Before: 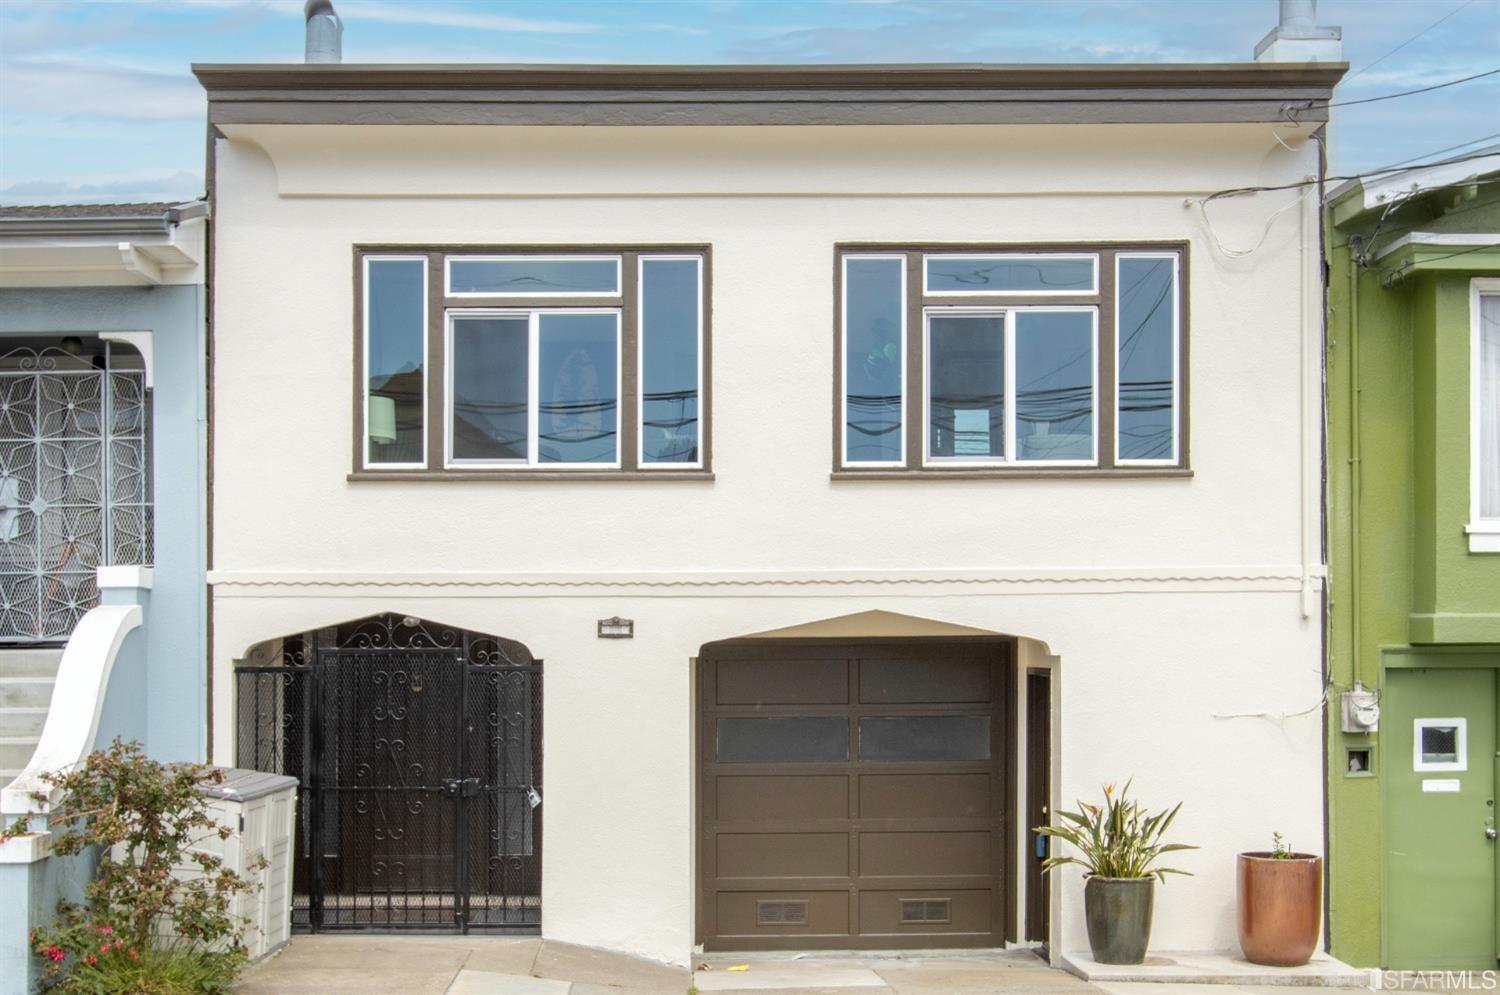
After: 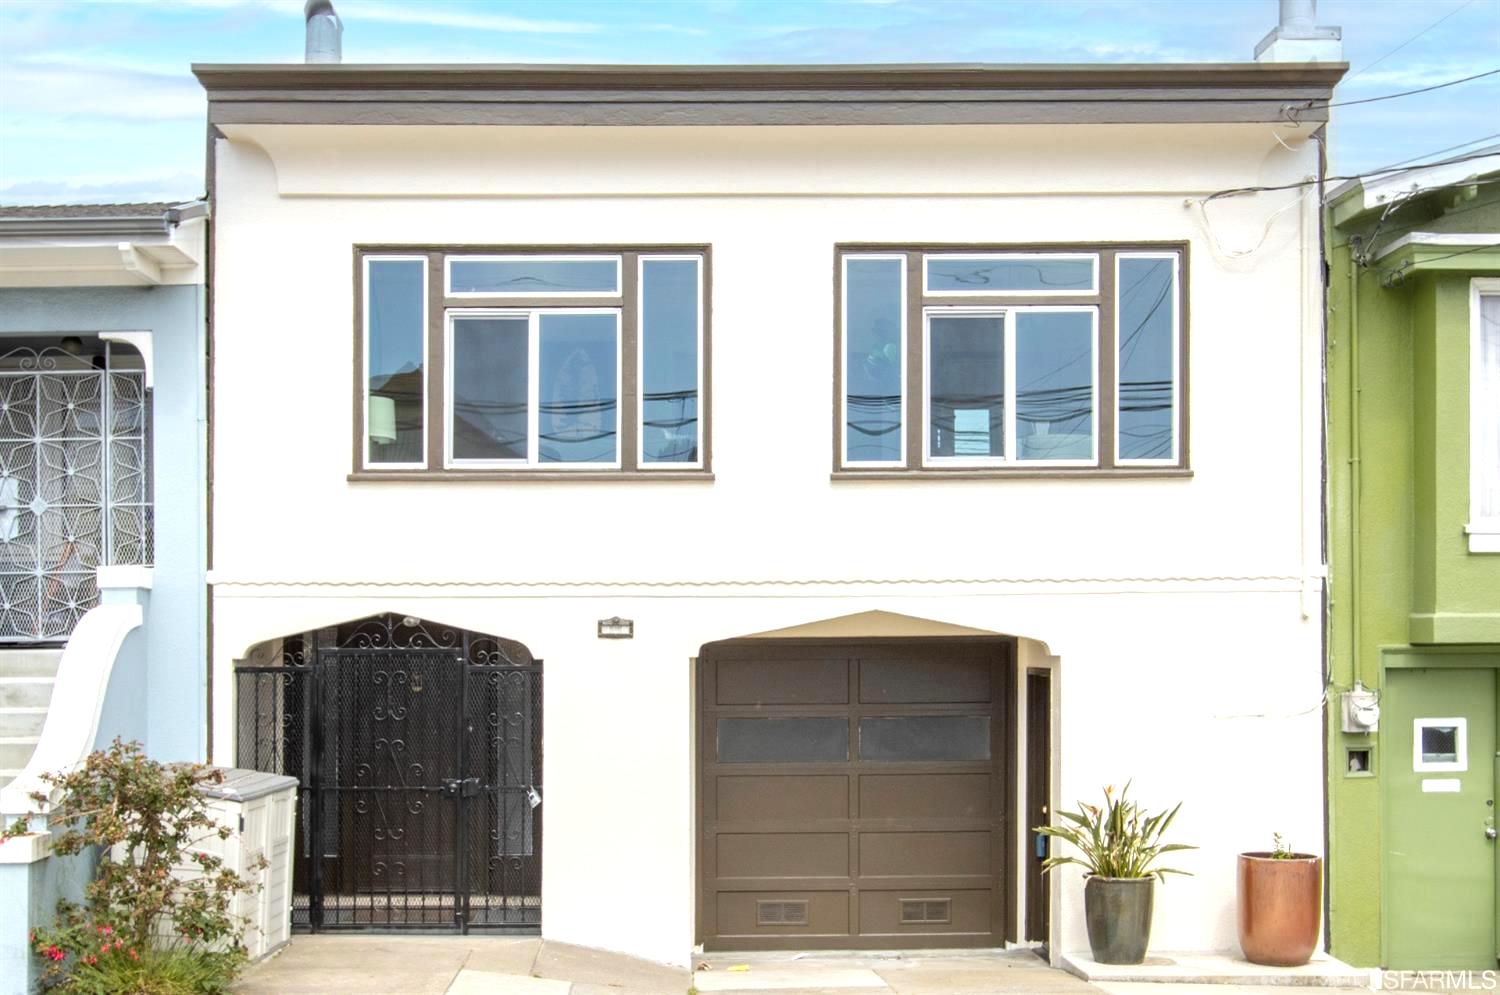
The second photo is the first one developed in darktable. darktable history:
exposure: exposure 0.504 EV, compensate highlight preservation false
